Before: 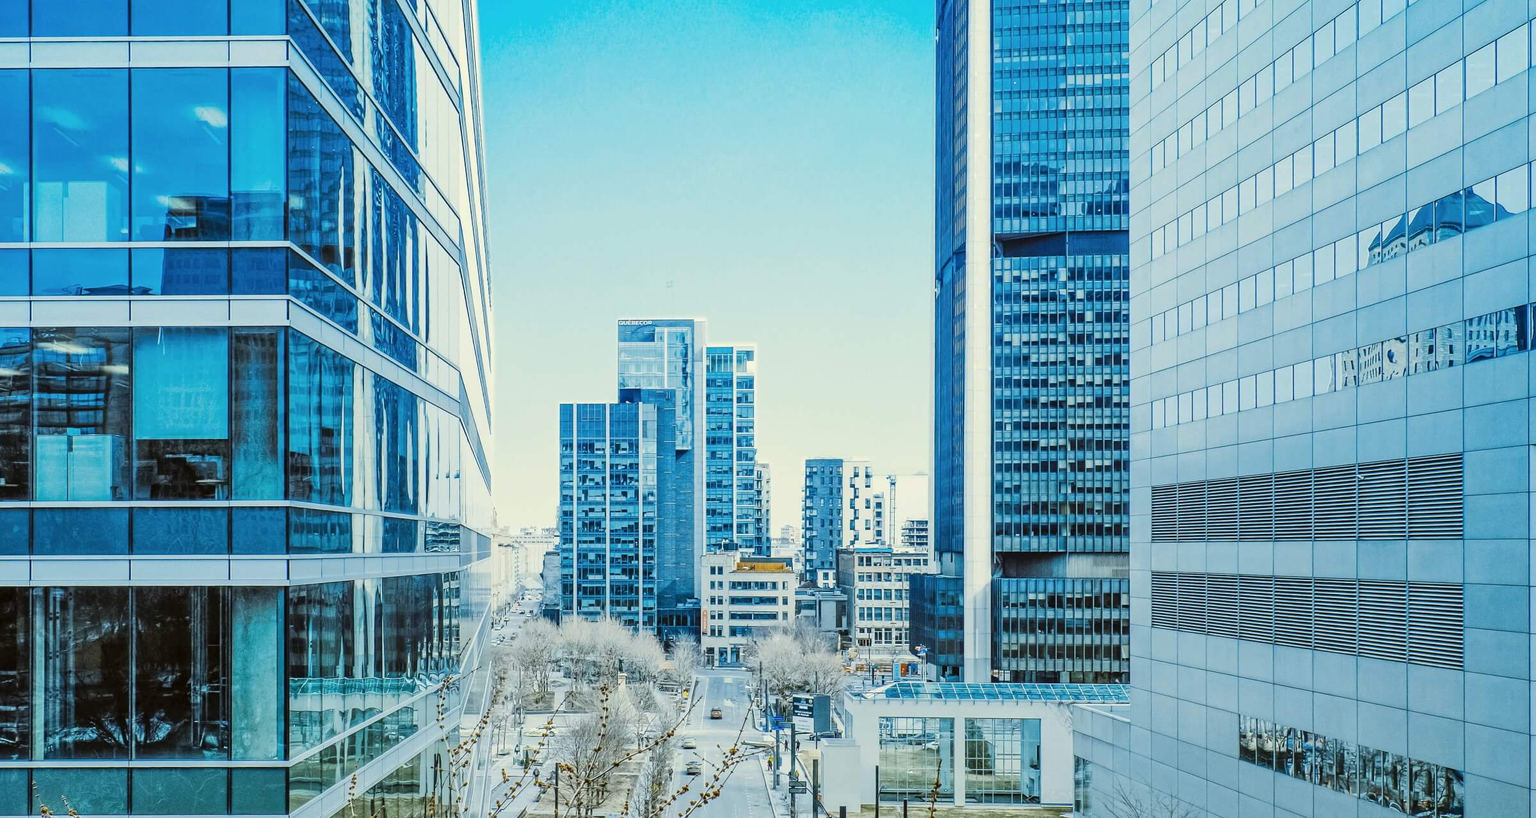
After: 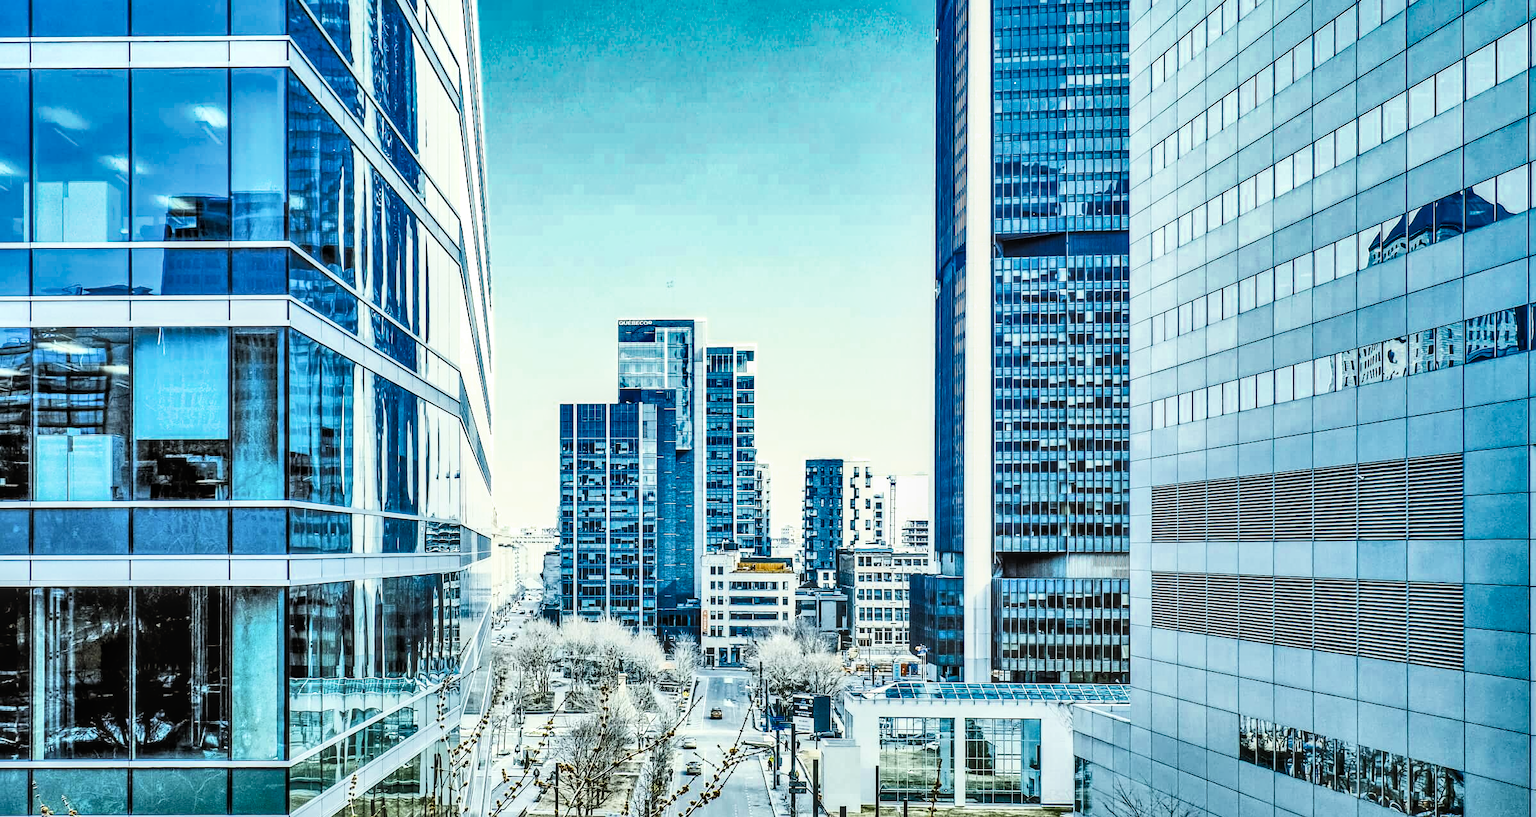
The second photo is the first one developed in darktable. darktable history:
exposure: exposure 0.803 EV, compensate highlight preservation false
filmic rgb: black relative exposure -4.01 EV, white relative exposure 2.99 EV, hardness 2.98, contrast 1.412
haze removal: strength -0.114, adaptive false
local contrast: on, module defaults
contrast brightness saturation: contrast 0.071
shadows and highlights: shadows 24.57, highlights -79.37, soften with gaussian
sharpen: amount 0.211
